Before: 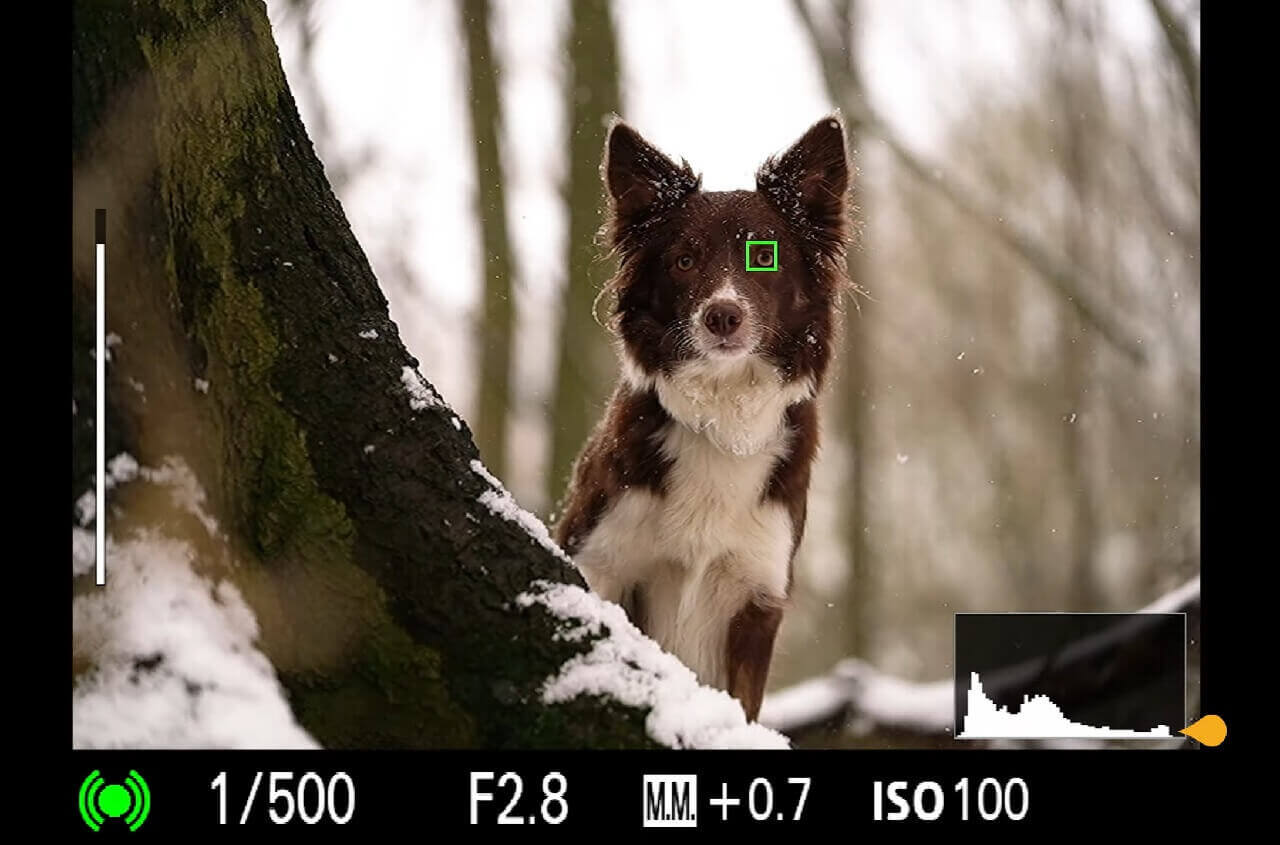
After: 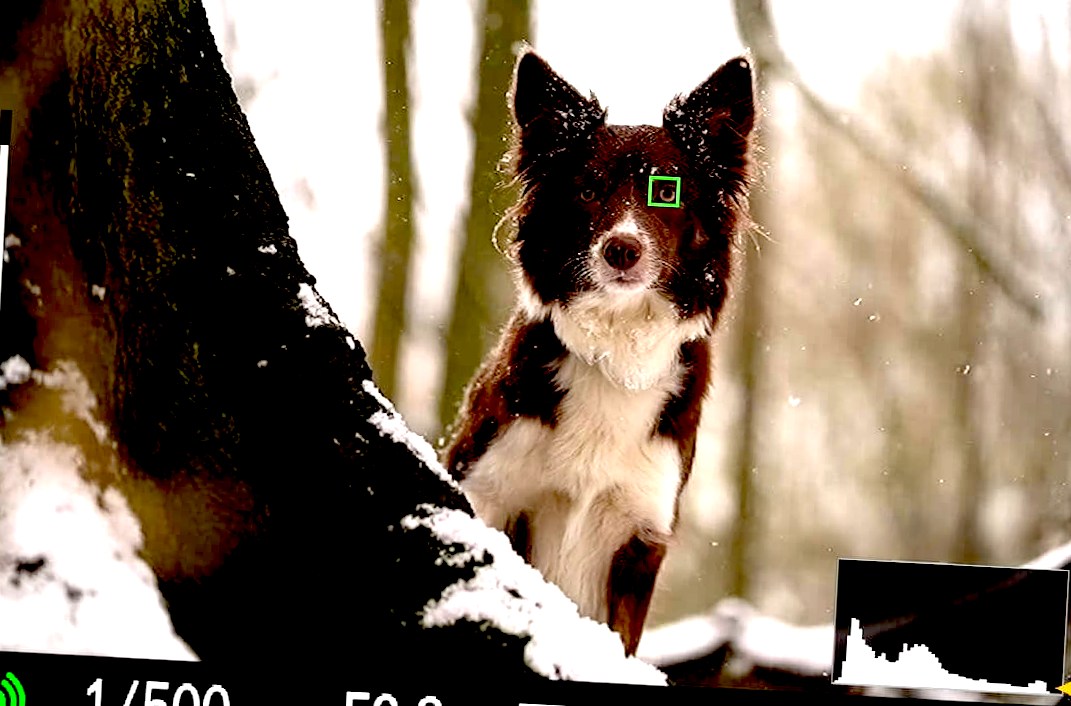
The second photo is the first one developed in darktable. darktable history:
crop and rotate: angle -2.99°, left 5.1%, top 5.191%, right 4.704%, bottom 4.755%
exposure: black level correction 0.034, exposure 0.905 EV, compensate highlight preservation false
